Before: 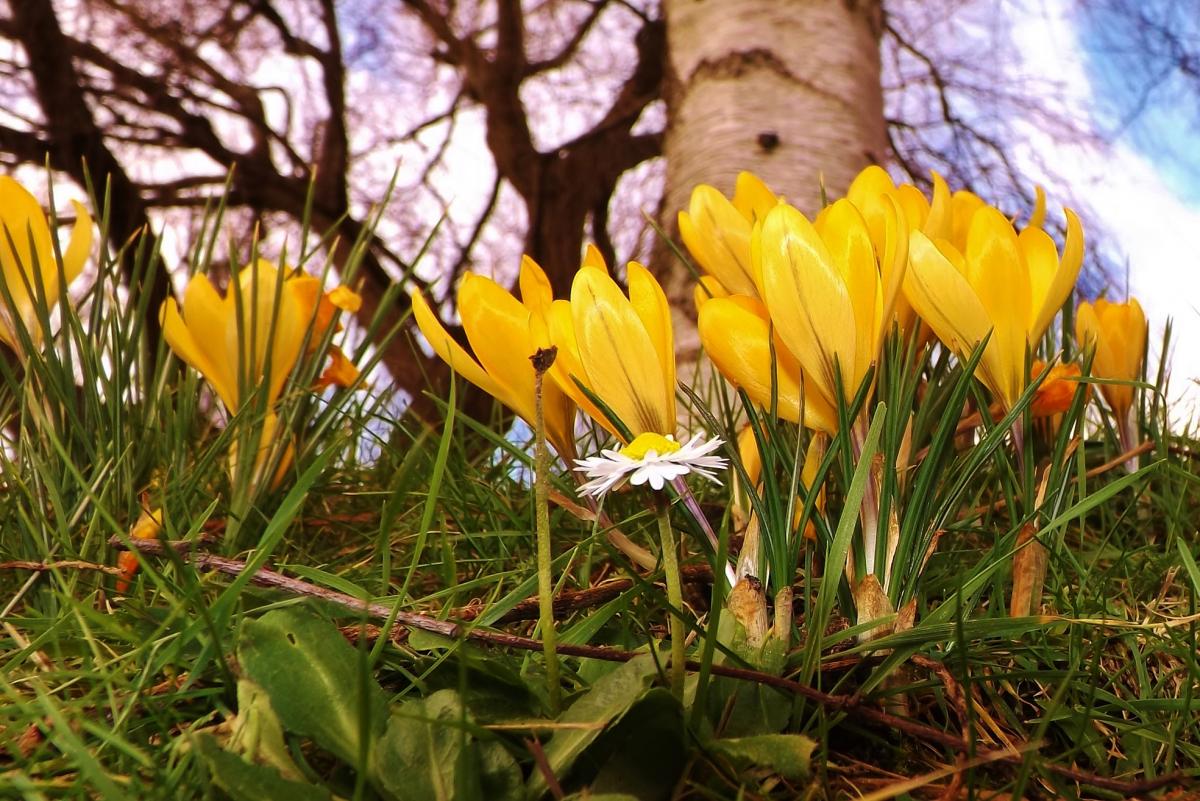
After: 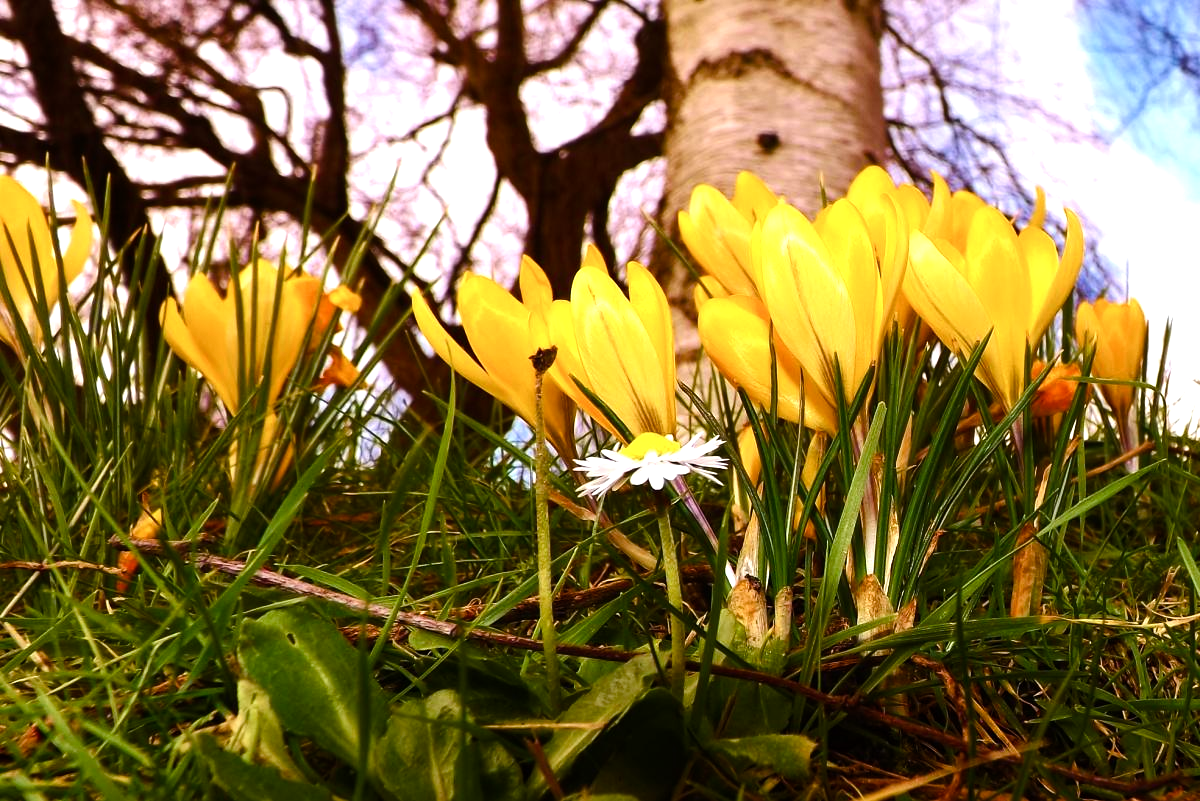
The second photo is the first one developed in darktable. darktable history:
tone equalizer: -8 EV -0.736 EV, -7 EV -0.666 EV, -6 EV -0.619 EV, -5 EV -0.397 EV, -3 EV 0.397 EV, -2 EV 0.6 EV, -1 EV 0.684 EV, +0 EV 0.758 EV, edges refinement/feathering 500, mask exposure compensation -1.57 EV, preserve details no
color balance rgb: perceptual saturation grading › global saturation 20%, perceptual saturation grading › highlights -24.926%, perceptual saturation grading › shadows 25.326%
